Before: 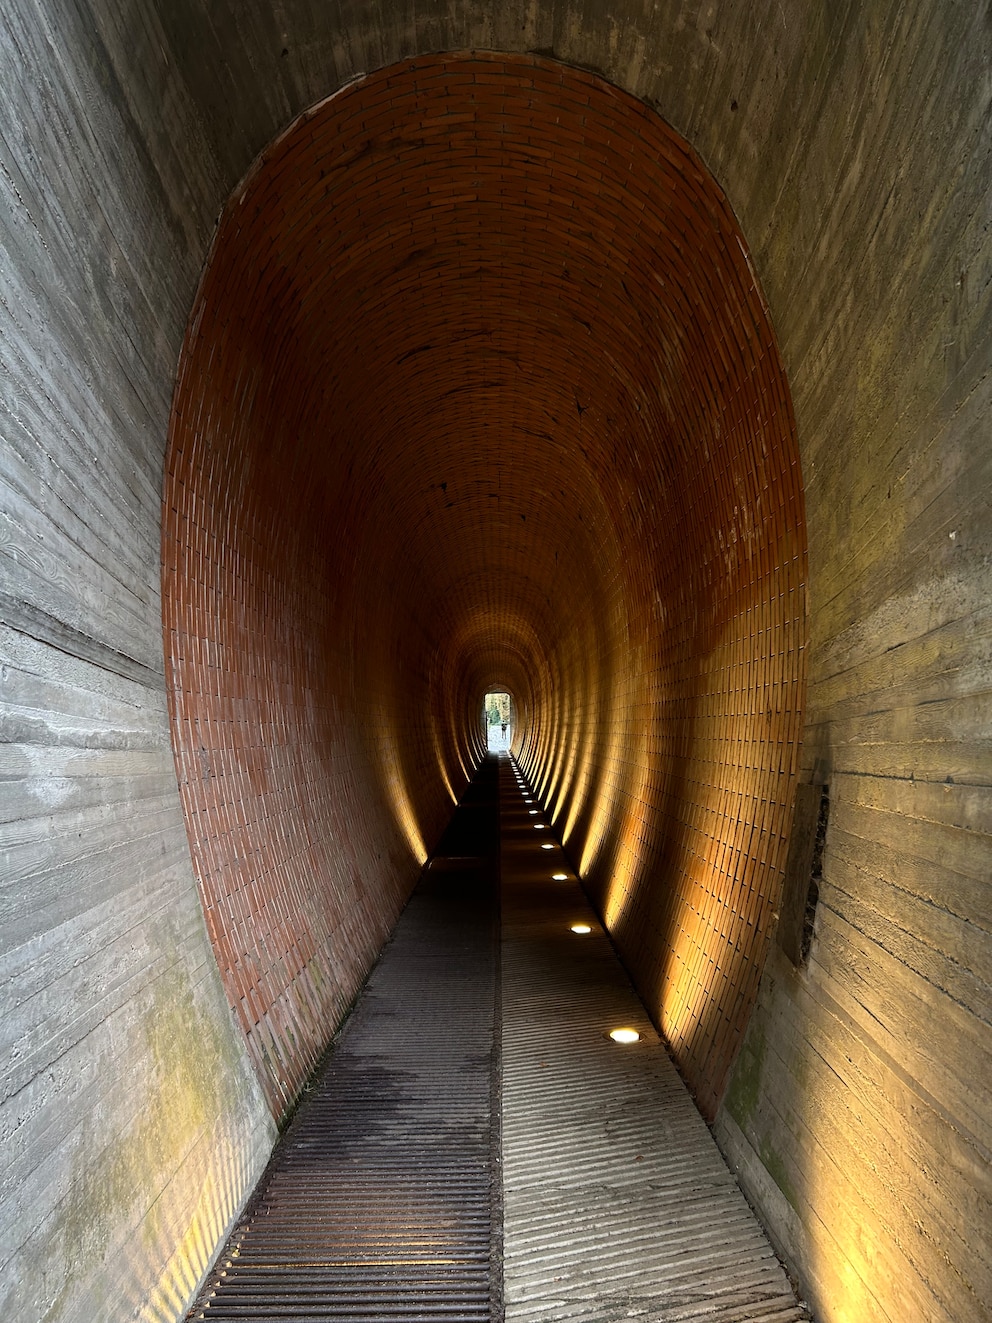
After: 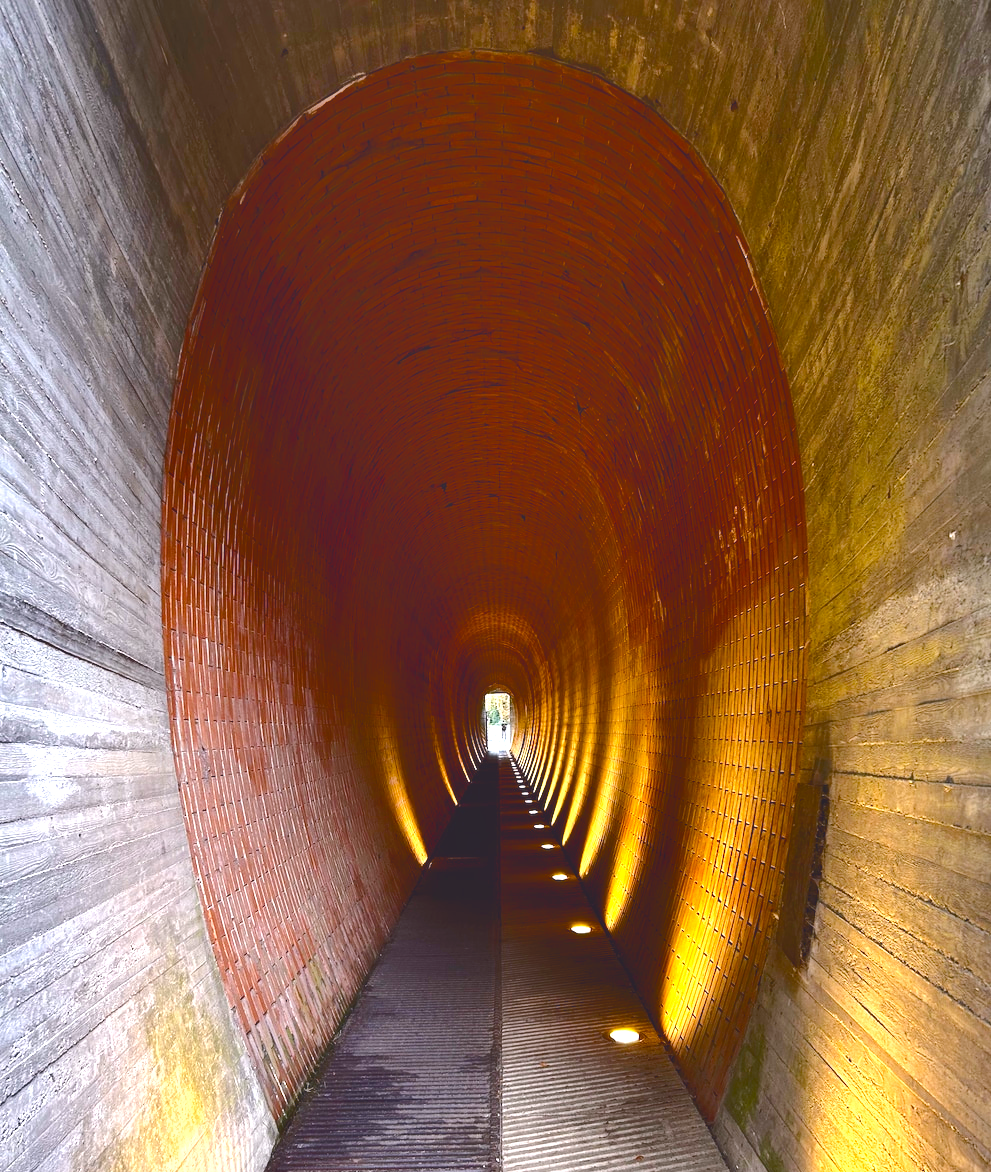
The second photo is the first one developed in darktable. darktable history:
color balance rgb: perceptual saturation grading › global saturation 36.313%, perceptual saturation grading › shadows 35.846%, perceptual brilliance grading › mid-tones 9.689%, perceptual brilliance grading › shadows 14.946%, global vibrance -22.827%
crop and rotate: top 0%, bottom 11.342%
tone curve: curves: ch0 [(0, 0.142) (0.384, 0.314) (0.752, 0.711) (0.991, 0.95)]; ch1 [(0.006, 0.129) (0.346, 0.384) (1, 1)]; ch2 [(0.003, 0.057) (0.261, 0.248) (1, 1)], color space Lab, independent channels, preserve colors none
exposure: exposure 1 EV, compensate exposure bias true, compensate highlight preservation false
shadows and highlights: shadows 47.86, highlights -41.92, highlights color adjustment 73.93%, soften with gaussian
